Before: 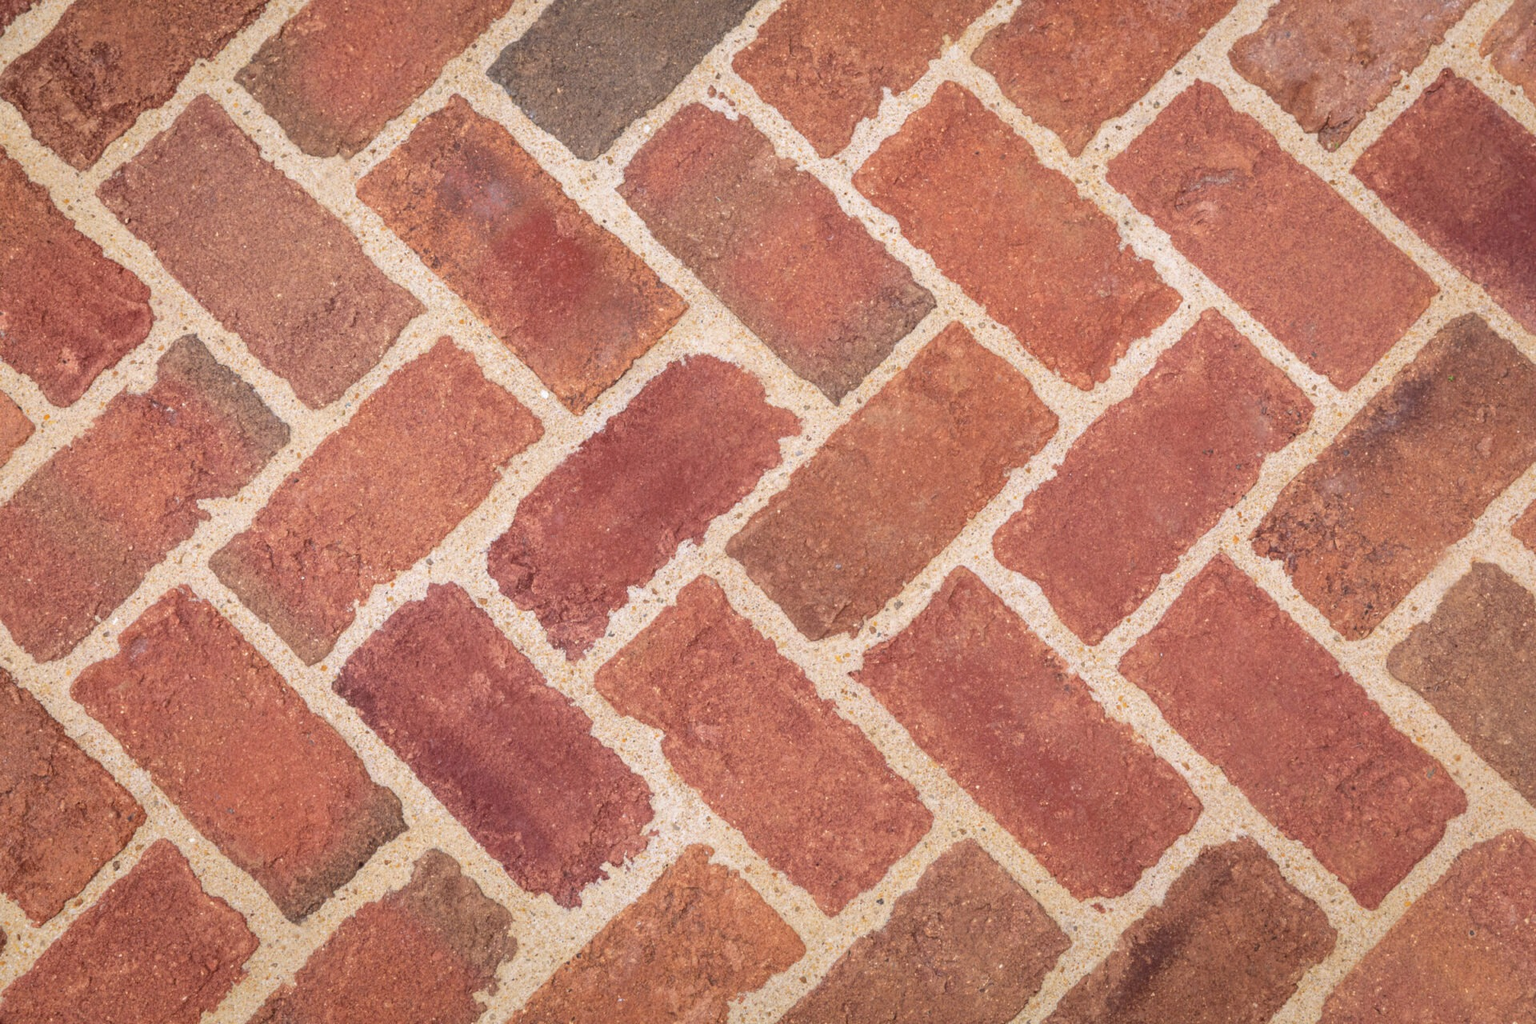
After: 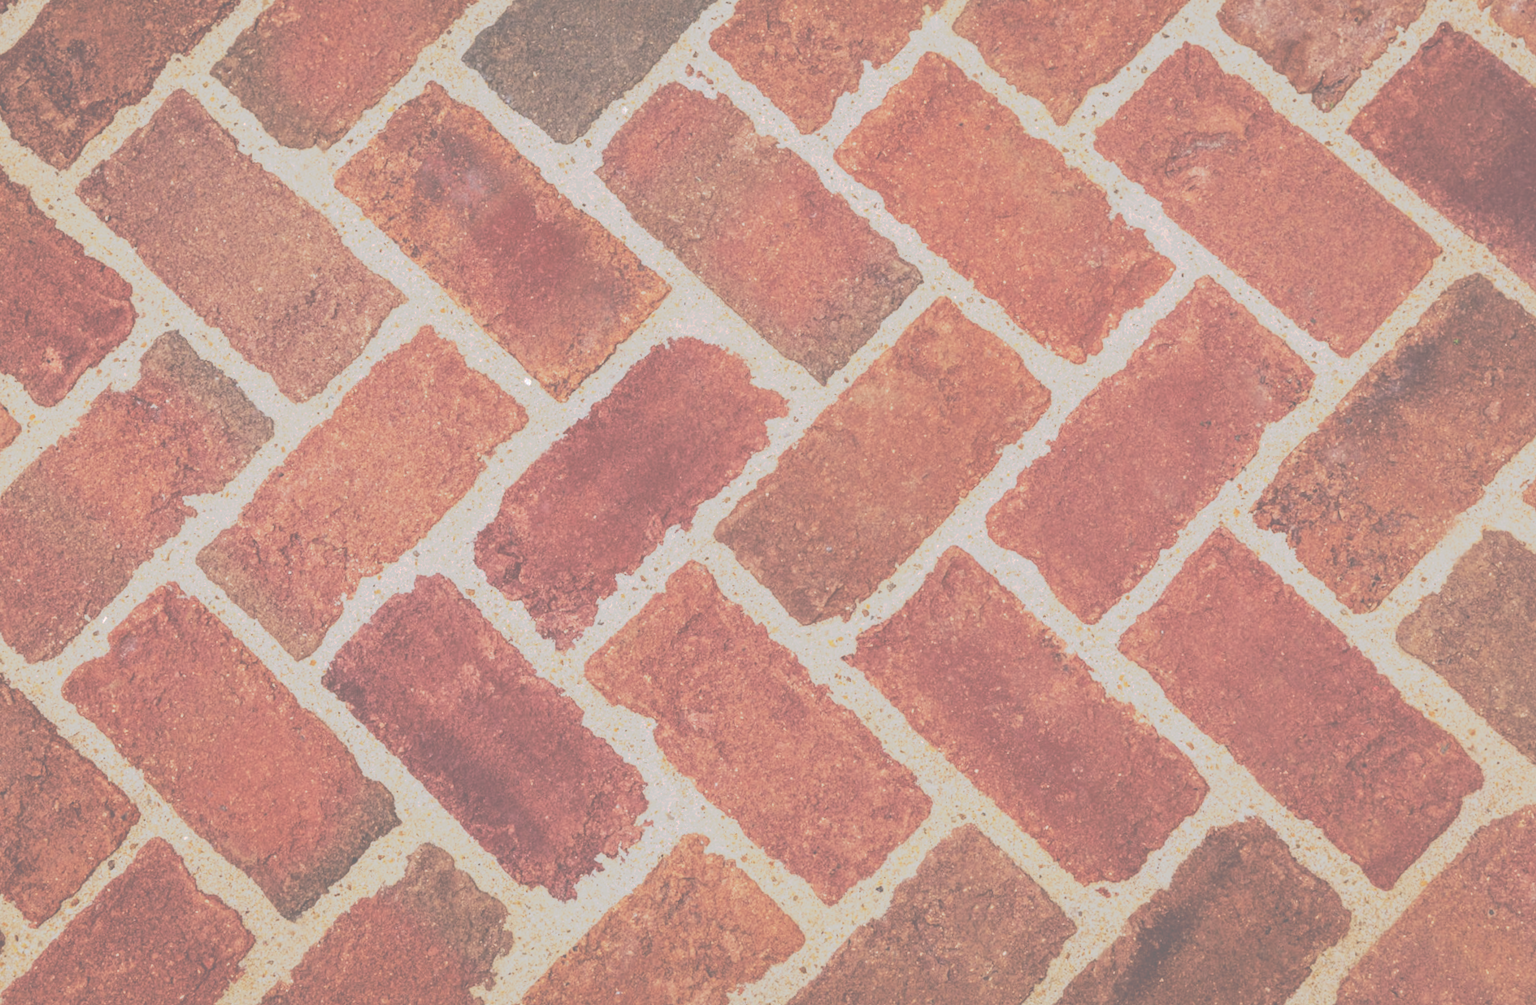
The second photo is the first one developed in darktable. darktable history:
local contrast: detail 110%
rotate and perspective: rotation -1.32°, lens shift (horizontal) -0.031, crop left 0.015, crop right 0.985, crop top 0.047, crop bottom 0.982
tone curve: curves: ch0 [(0, 0) (0.003, 0.449) (0.011, 0.449) (0.025, 0.449) (0.044, 0.45) (0.069, 0.453) (0.1, 0.453) (0.136, 0.455) (0.177, 0.458) (0.224, 0.462) (0.277, 0.47) (0.335, 0.491) (0.399, 0.522) (0.468, 0.561) (0.543, 0.619) (0.623, 0.69) (0.709, 0.756) (0.801, 0.802) (0.898, 0.825) (1, 1)], preserve colors none
